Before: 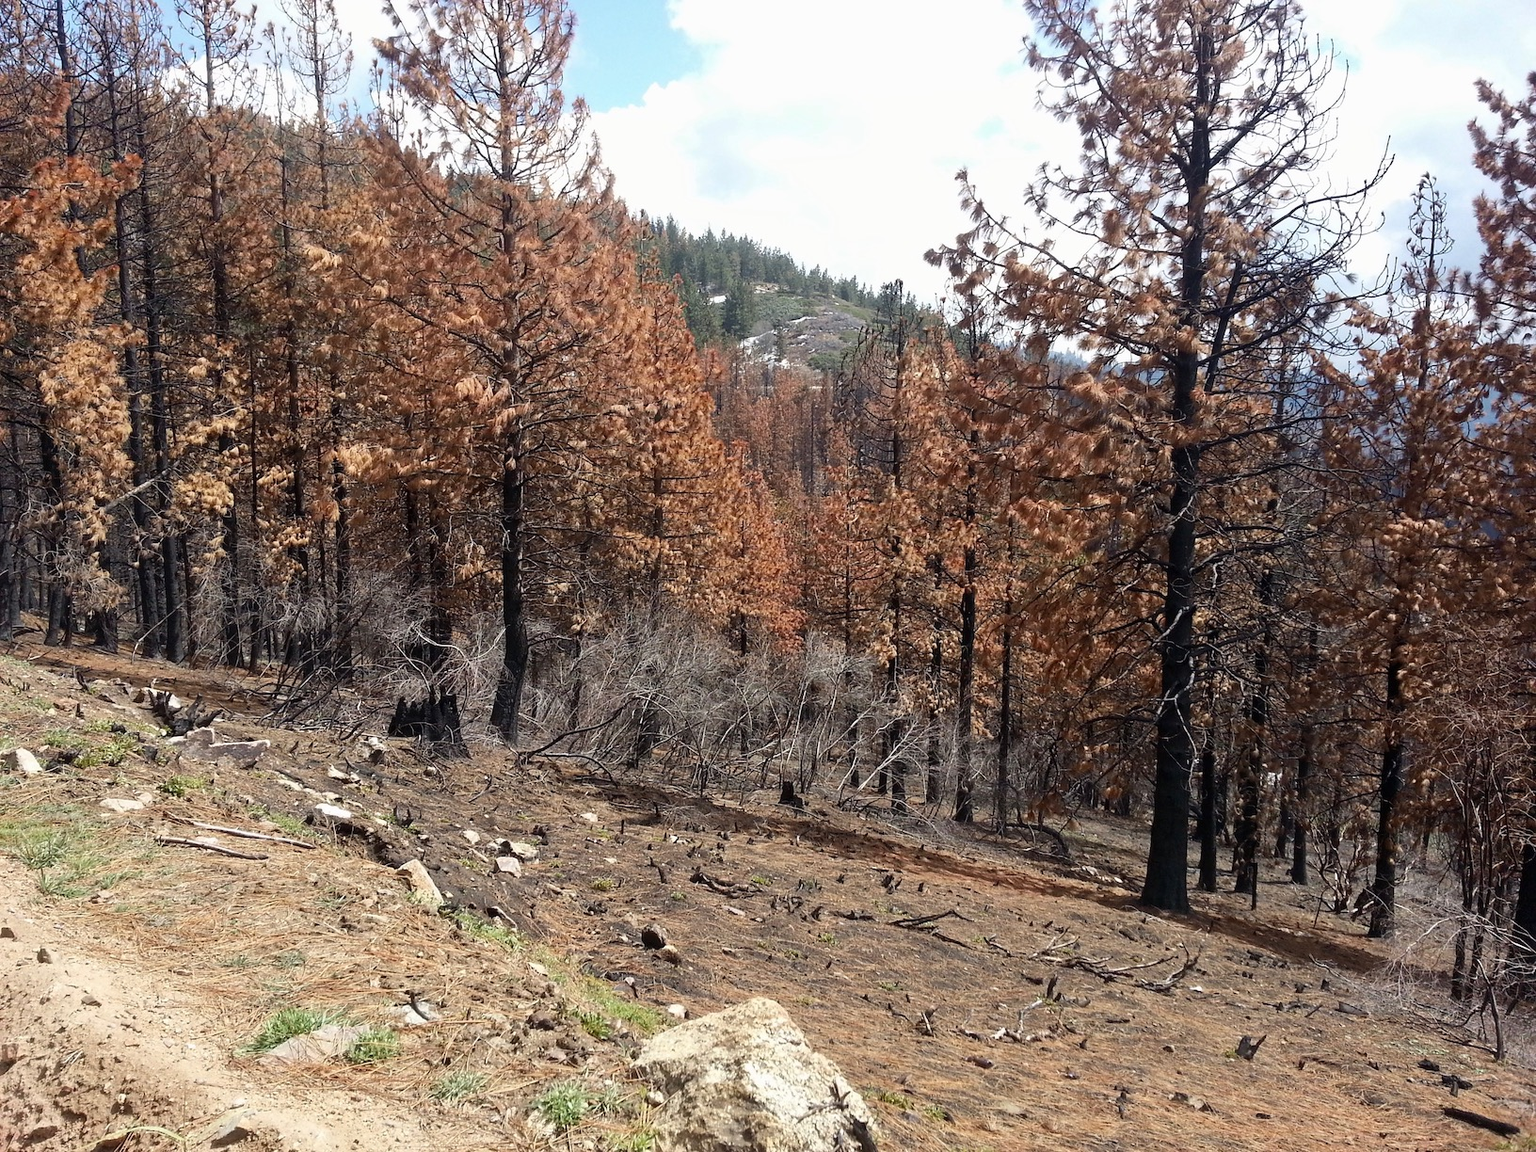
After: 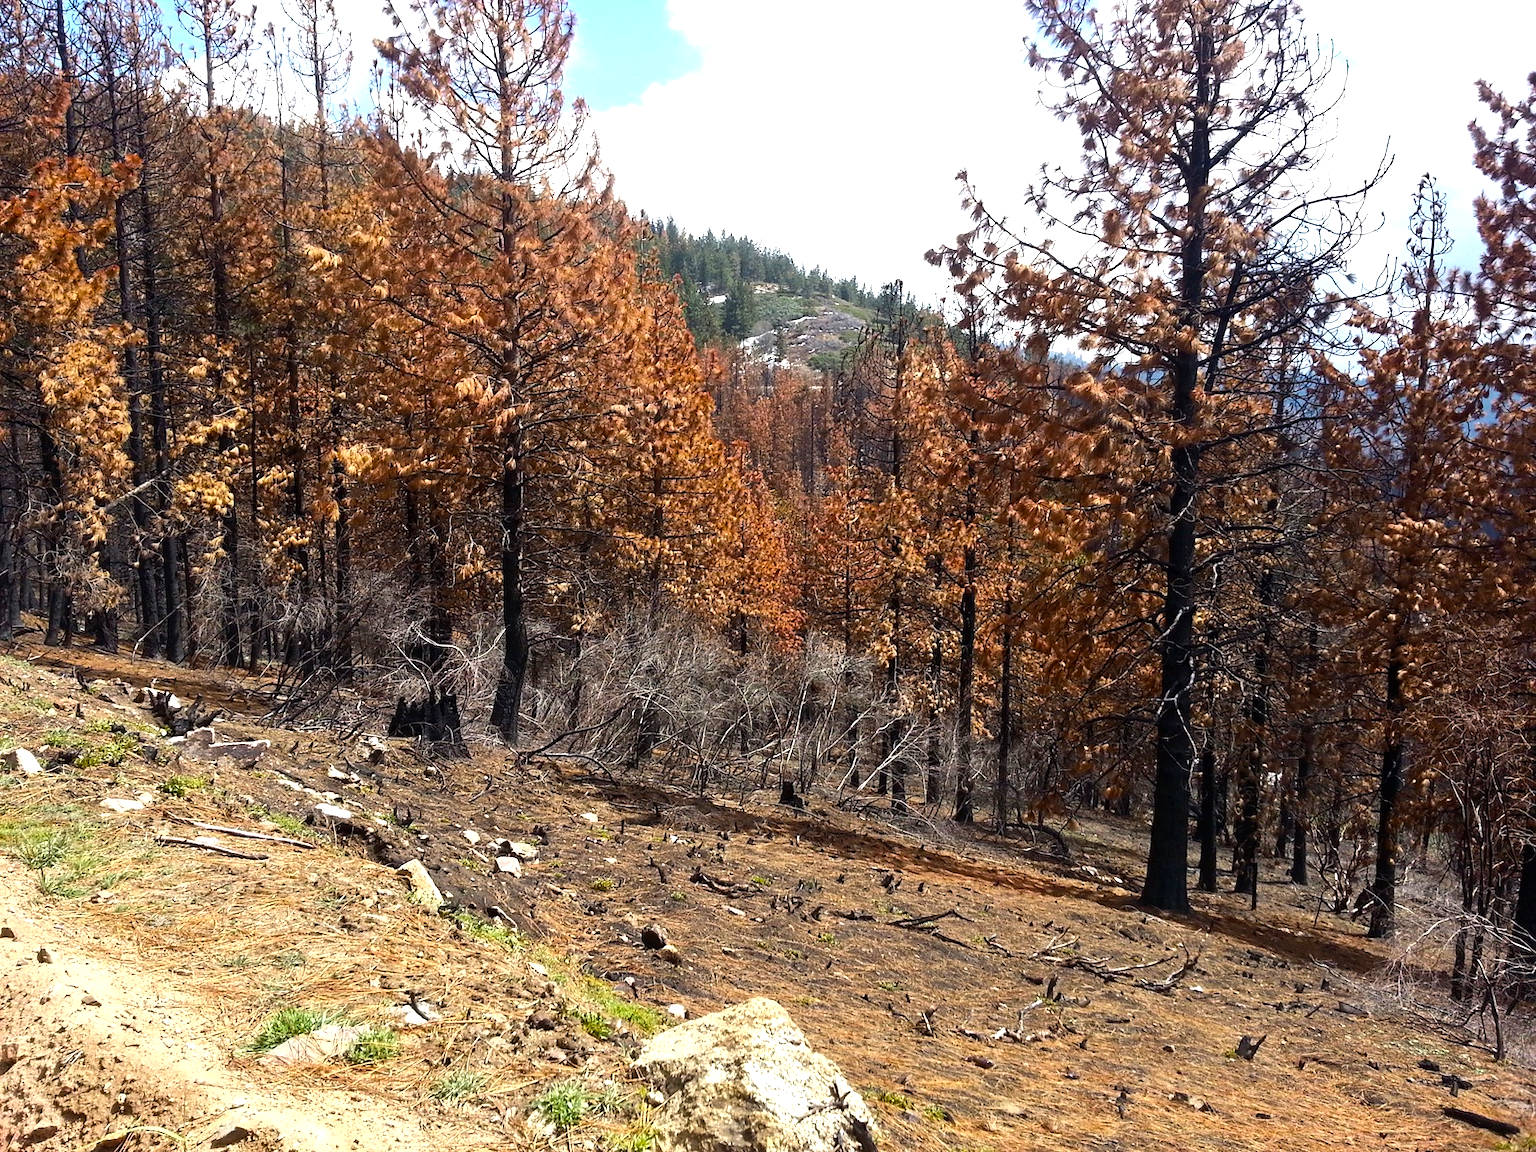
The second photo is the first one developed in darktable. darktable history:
color balance rgb: perceptual saturation grading › global saturation 37.182%, perceptual brilliance grading › global brilliance 15.424%, perceptual brilliance grading › shadows -34.487%, global vibrance 20%
